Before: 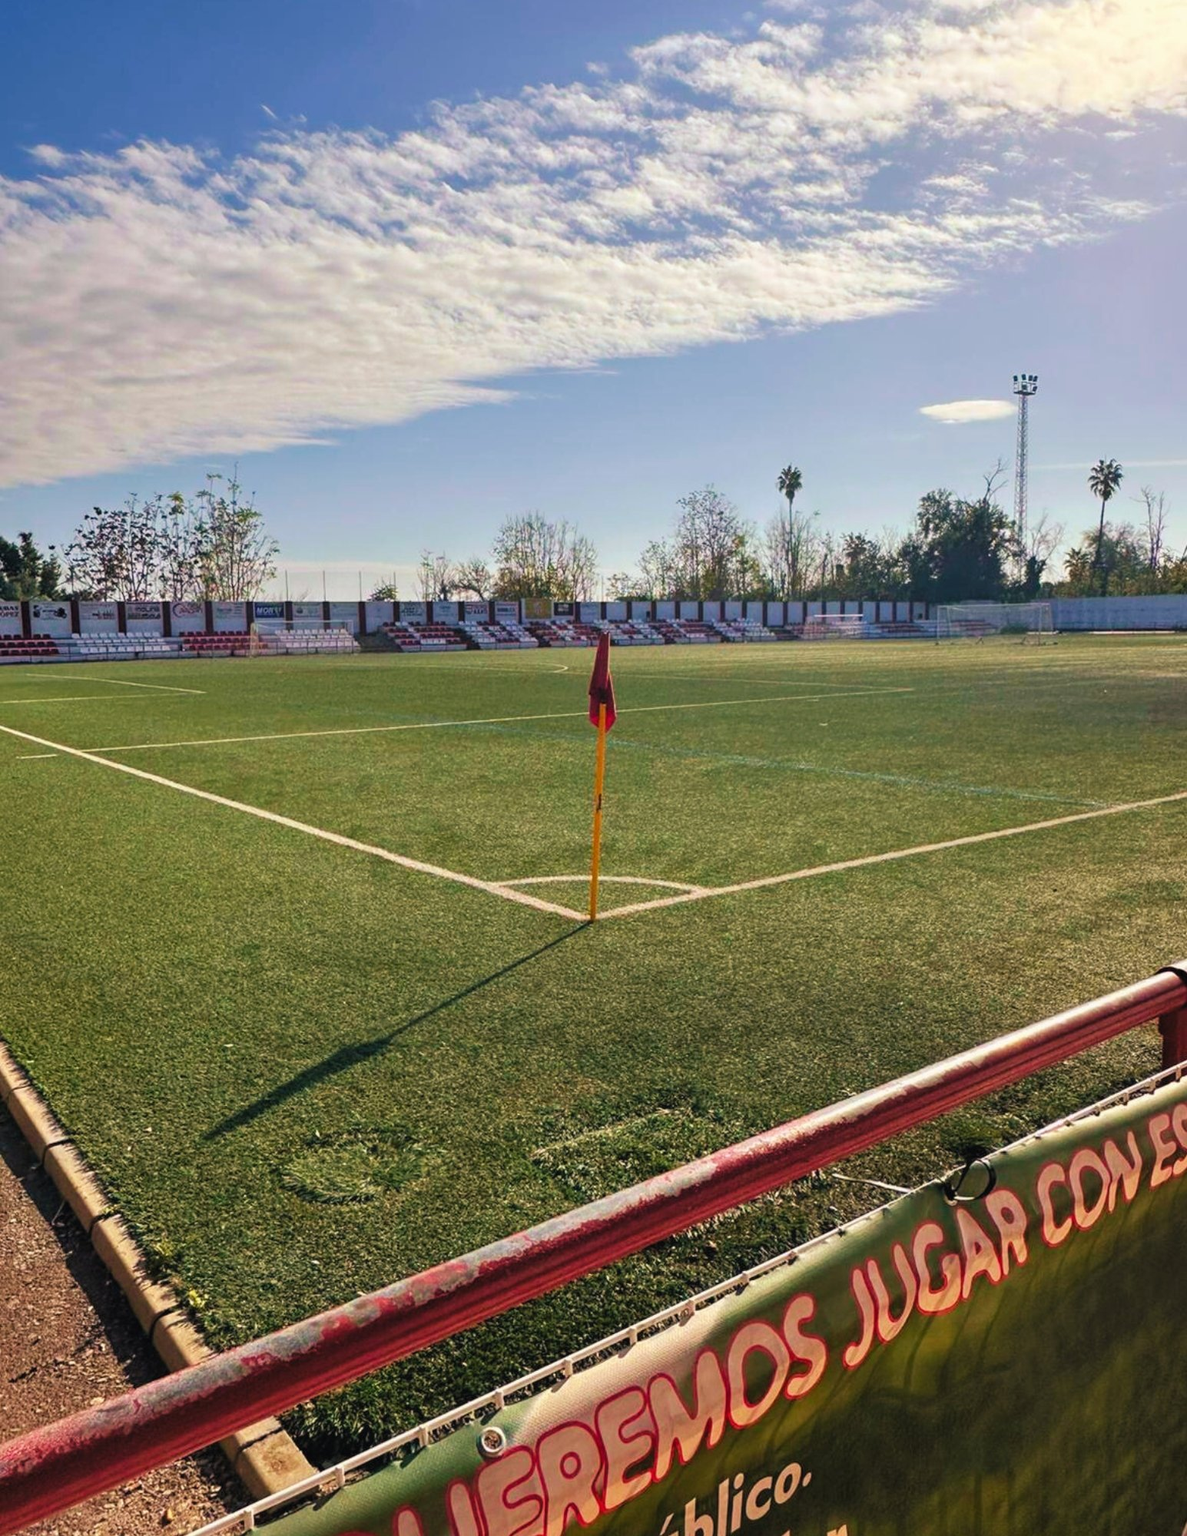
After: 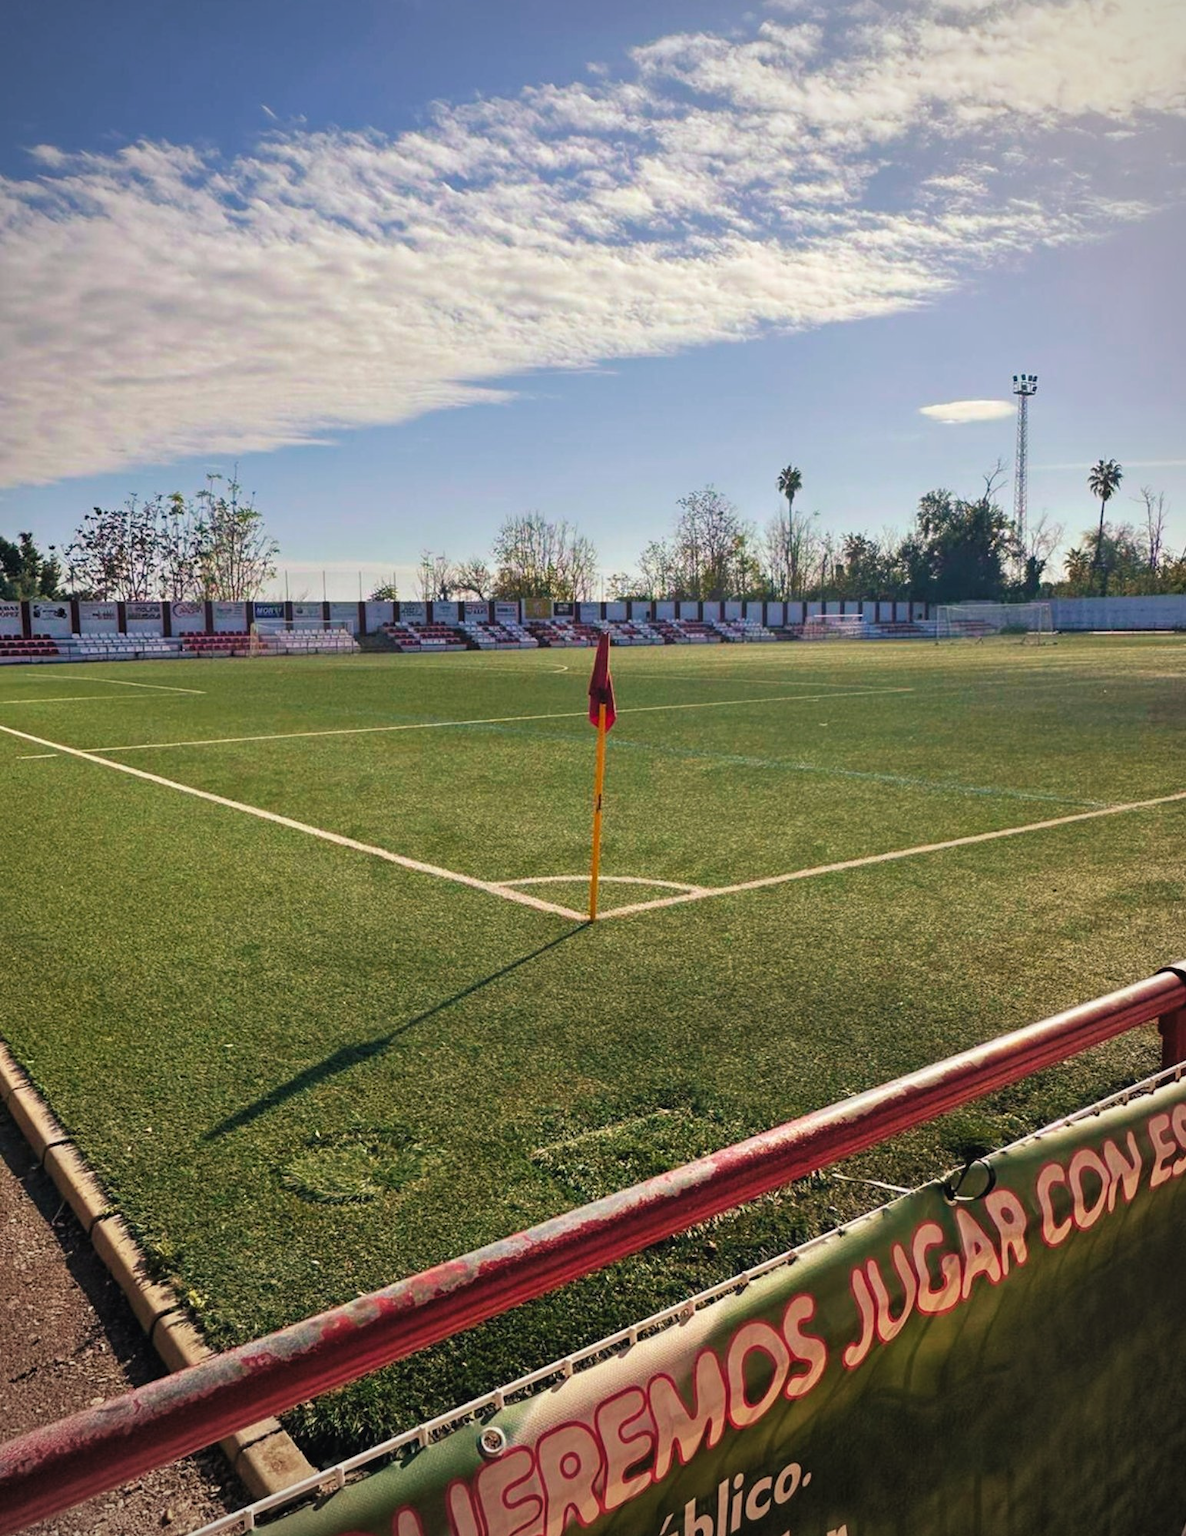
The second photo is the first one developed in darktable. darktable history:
vignetting: fall-off start 74.73%, fall-off radius 66.13%, center (-0.032, -0.04)
